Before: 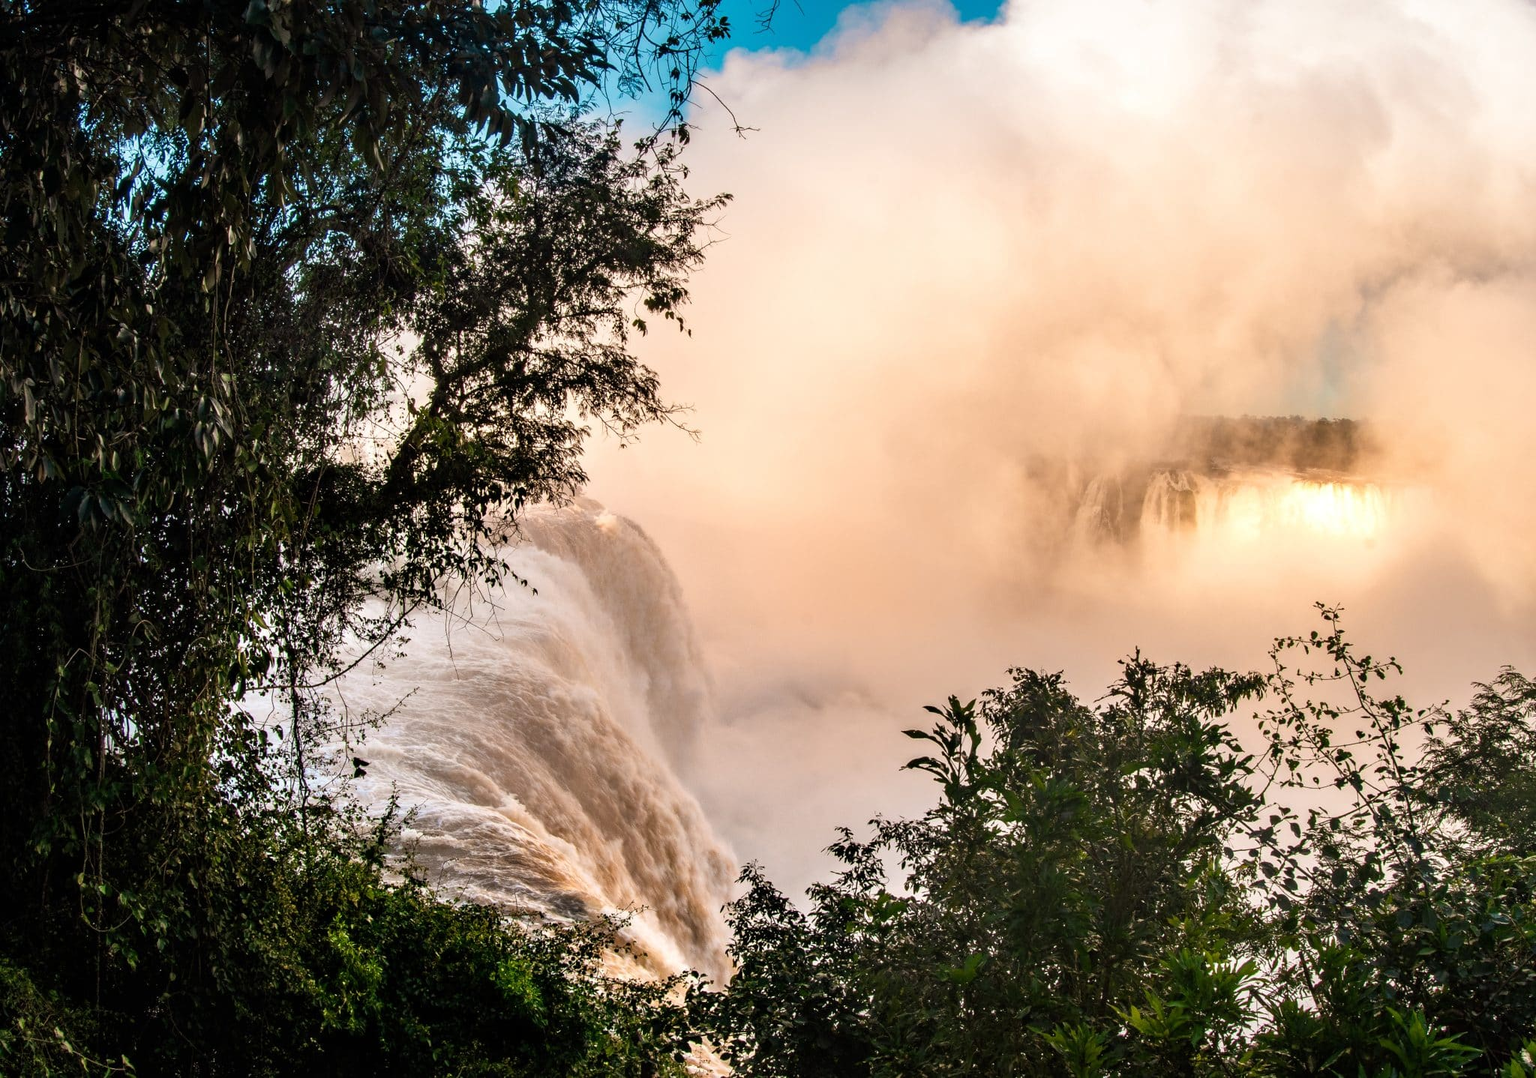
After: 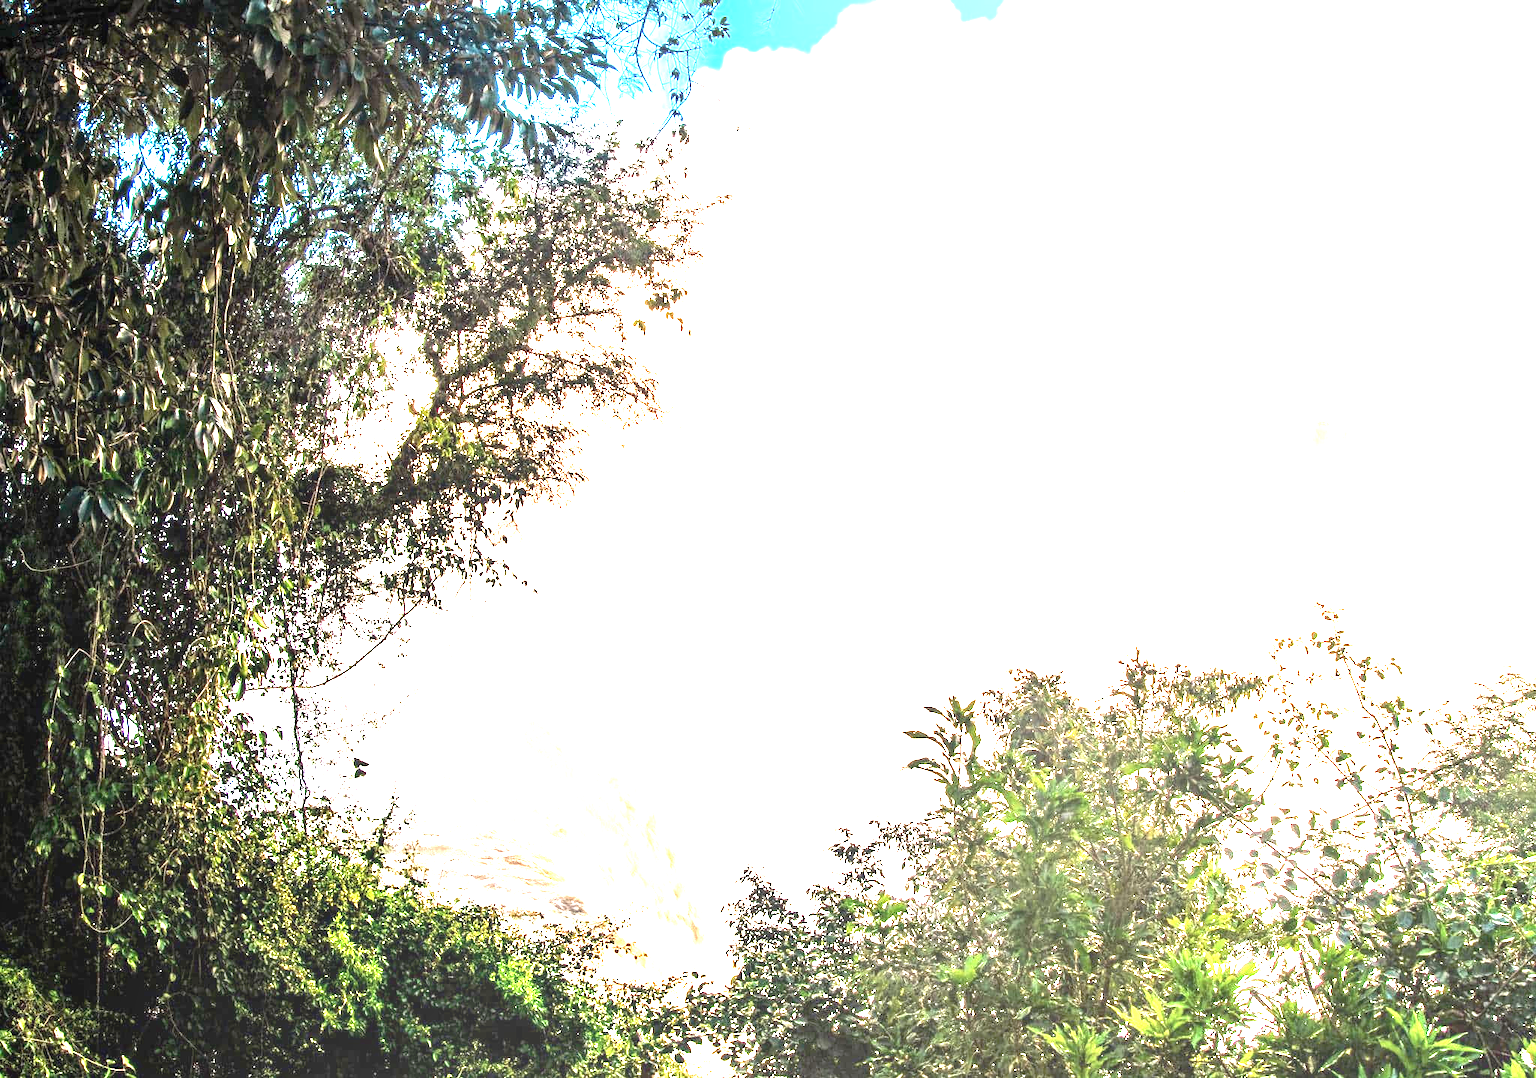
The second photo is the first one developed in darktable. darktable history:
local contrast: on, module defaults
tone equalizer: -8 EV -0.441 EV, -7 EV -0.363 EV, -6 EV -0.333 EV, -5 EV -0.196 EV, -3 EV 0.241 EV, -2 EV 0.307 EV, -1 EV 0.405 EV, +0 EV 0.415 EV, edges refinement/feathering 500, mask exposure compensation -1.57 EV, preserve details no
exposure: exposure 2.922 EV, compensate highlight preservation false
